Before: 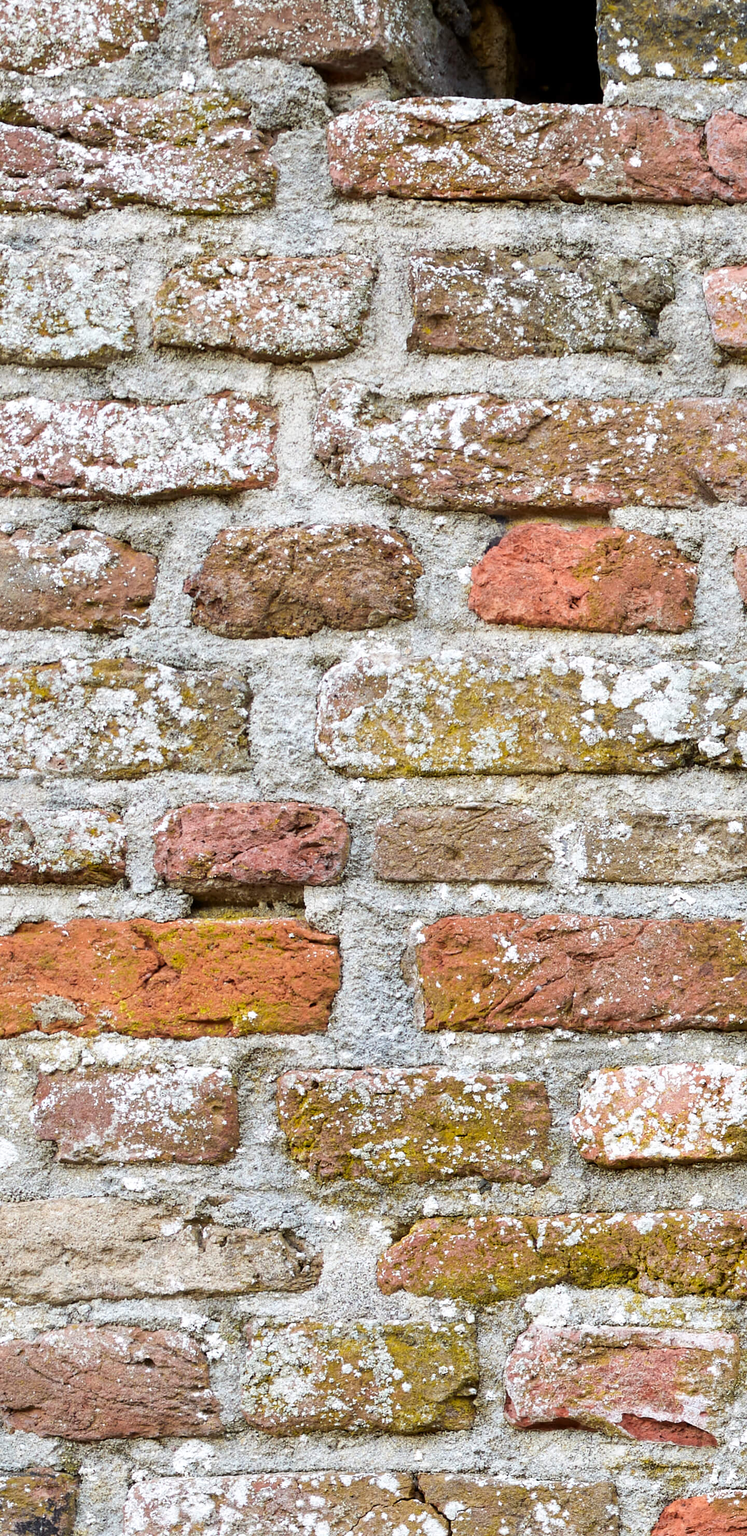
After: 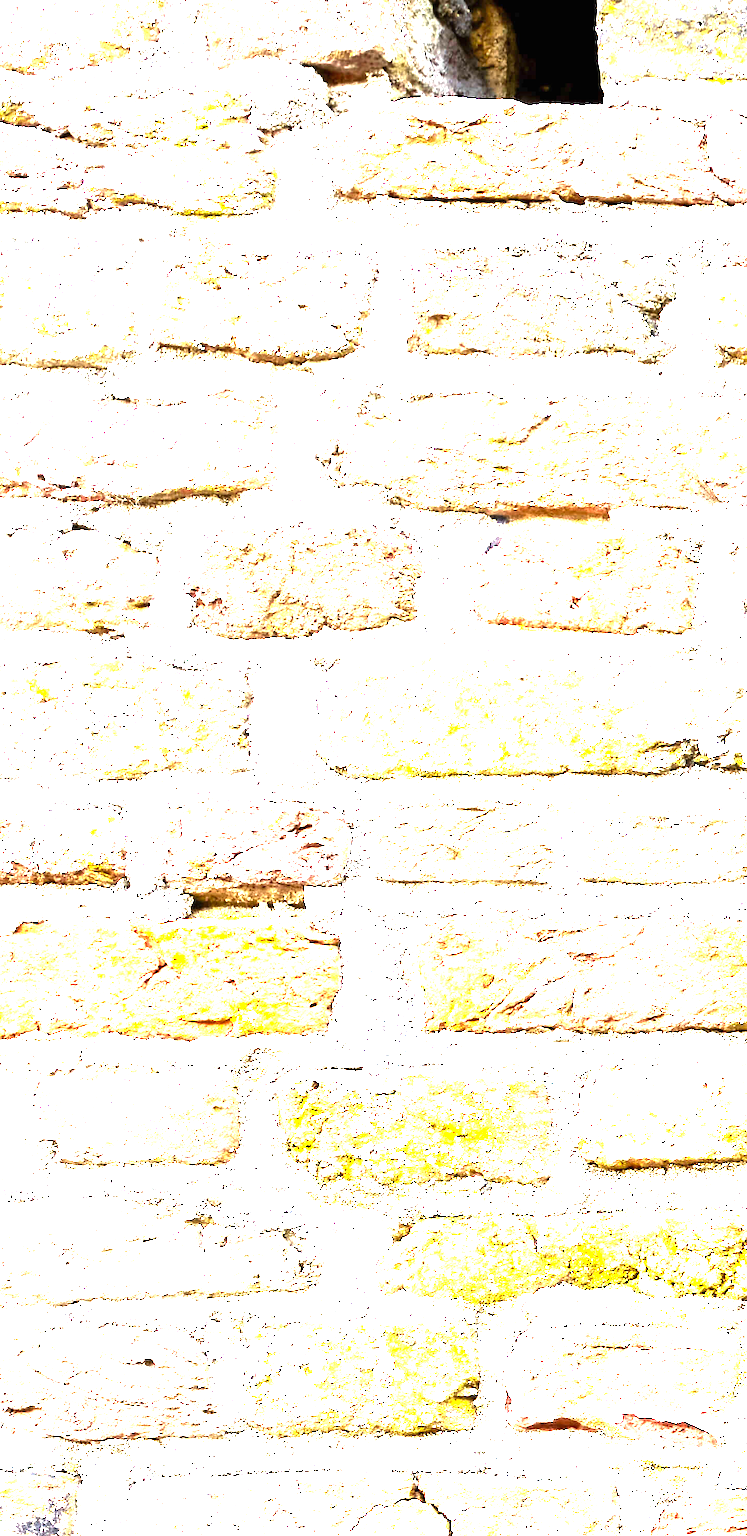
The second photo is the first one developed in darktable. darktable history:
exposure: black level correction 0, exposure 1.4 EV, compensate highlight preservation false
tone equalizer: -8 EV -0.417 EV, -7 EV -0.389 EV, -6 EV -0.333 EV, -5 EV -0.222 EV, -3 EV 0.222 EV, -2 EV 0.333 EV, -1 EV 0.389 EV, +0 EV 0.417 EV, edges refinement/feathering 500, mask exposure compensation -1.57 EV, preserve details no
levels: levels [0, 0.281, 0.562]
